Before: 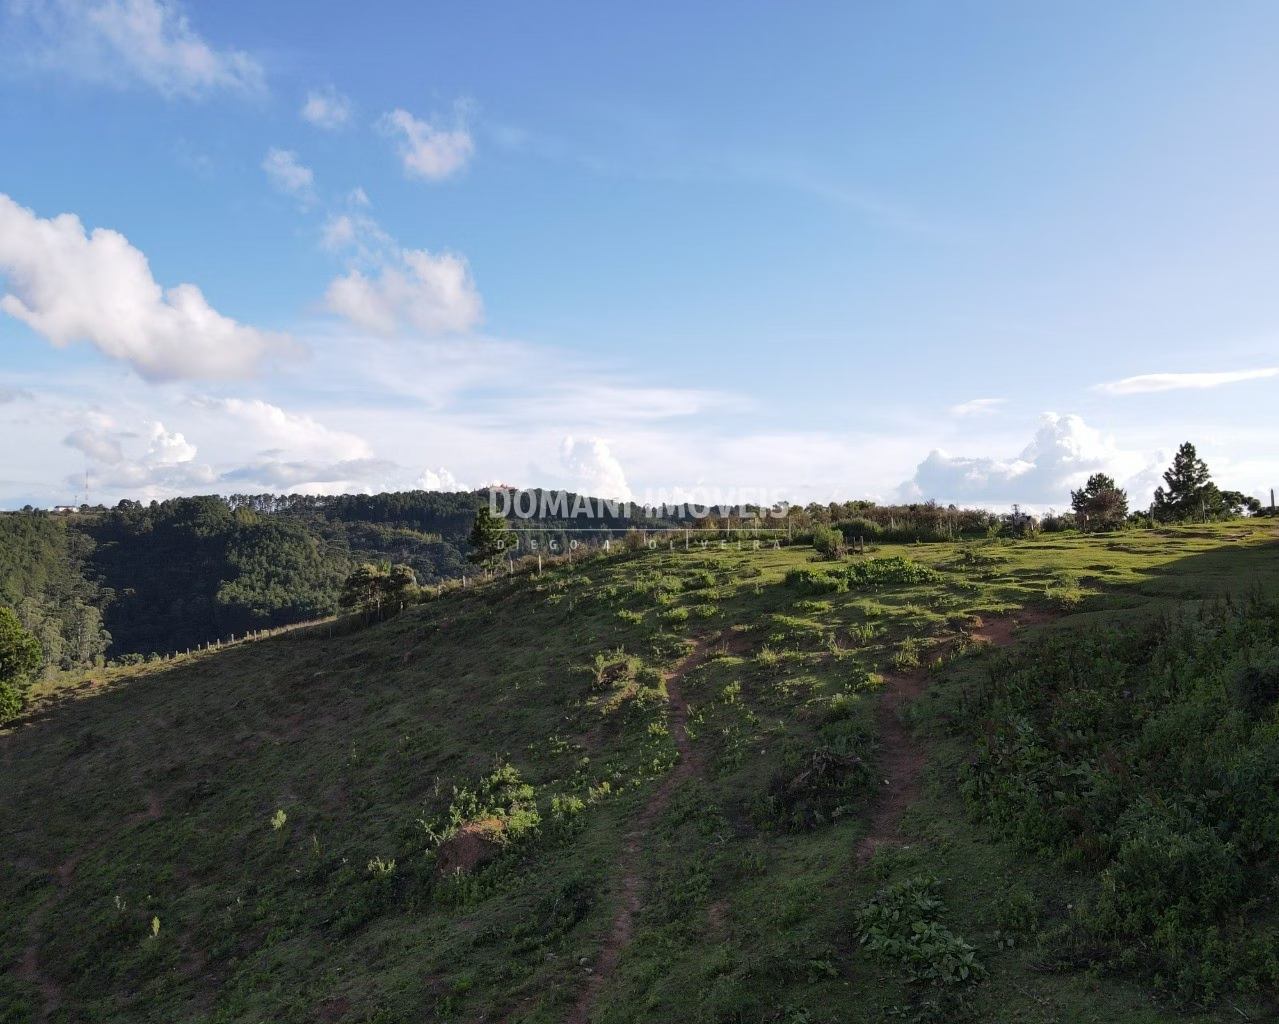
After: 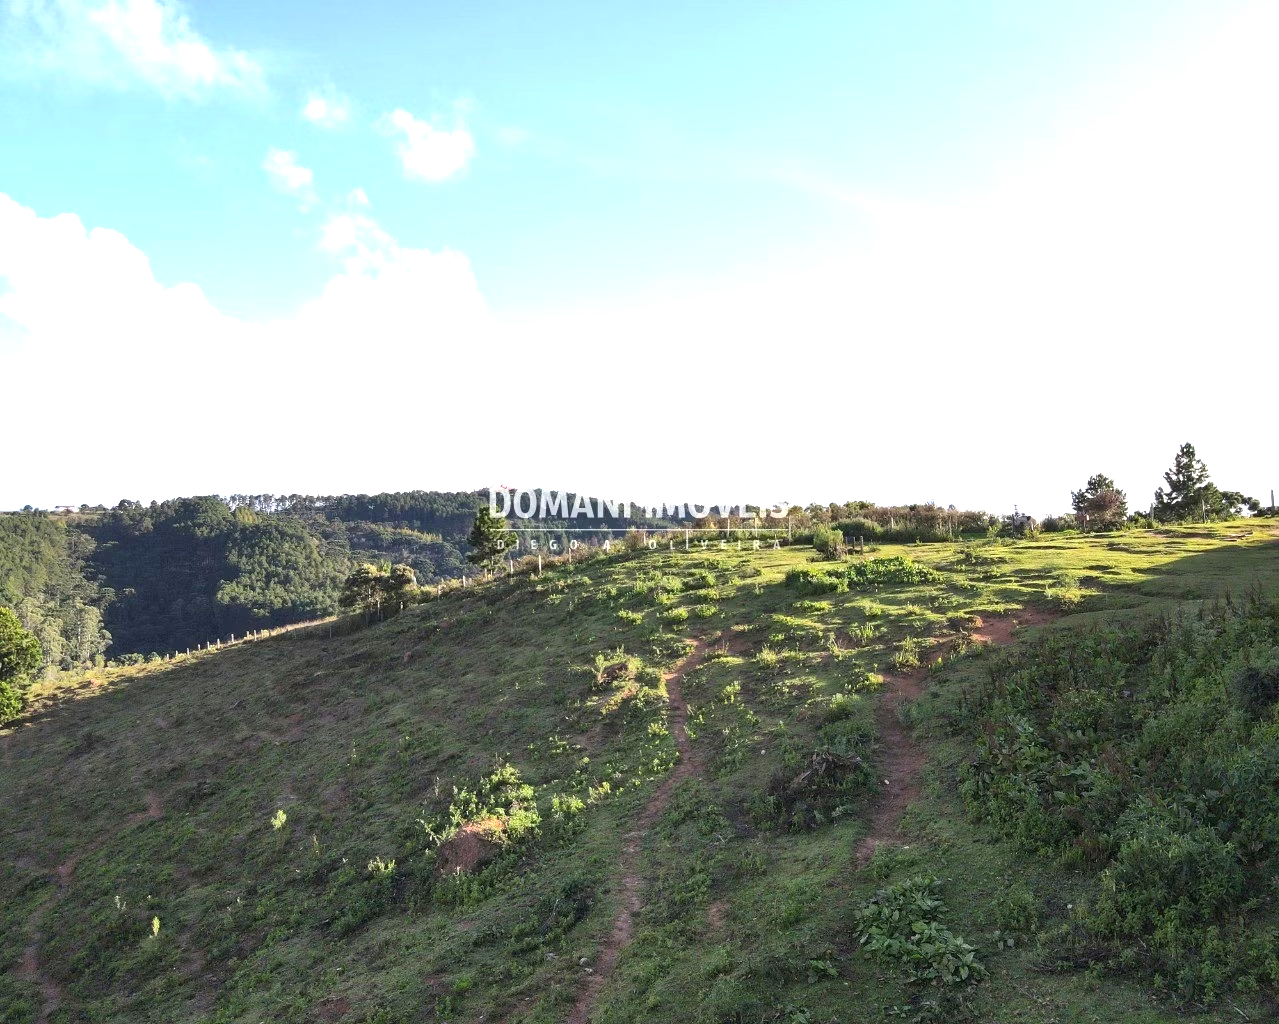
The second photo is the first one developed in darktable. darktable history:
exposure: black level correction 0, exposure 1.468 EV, compensate exposure bias true, compensate highlight preservation false
